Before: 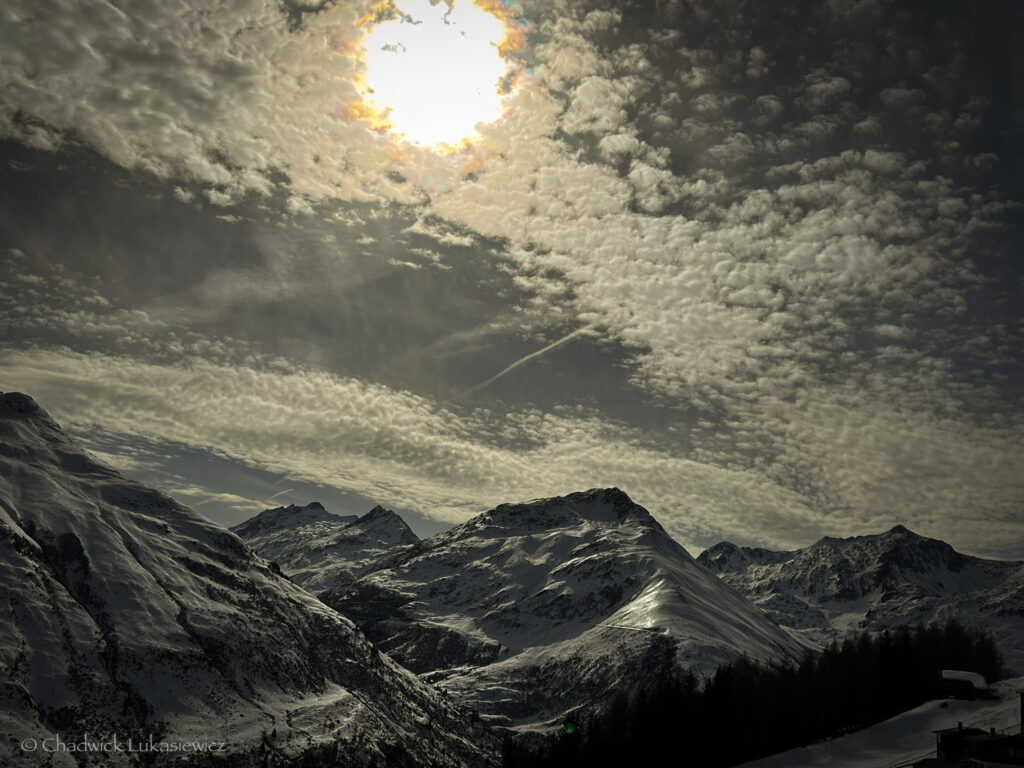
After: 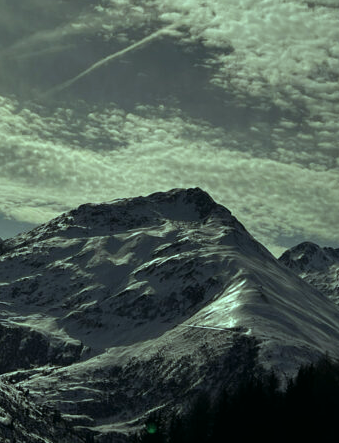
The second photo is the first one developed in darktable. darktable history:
color balance: mode lift, gamma, gain (sRGB), lift [0.997, 0.979, 1.021, 1.011], gamma [1, 1.084, 0.916, 0.998], gain [1, 0.87, 1.13, 1.101], contrast 4.55%, contrast fulcrum 38.24%, output saturation 104.09%
crop: left 40.878%, top 39.176%, right 25.993%, bottom 3.081%
